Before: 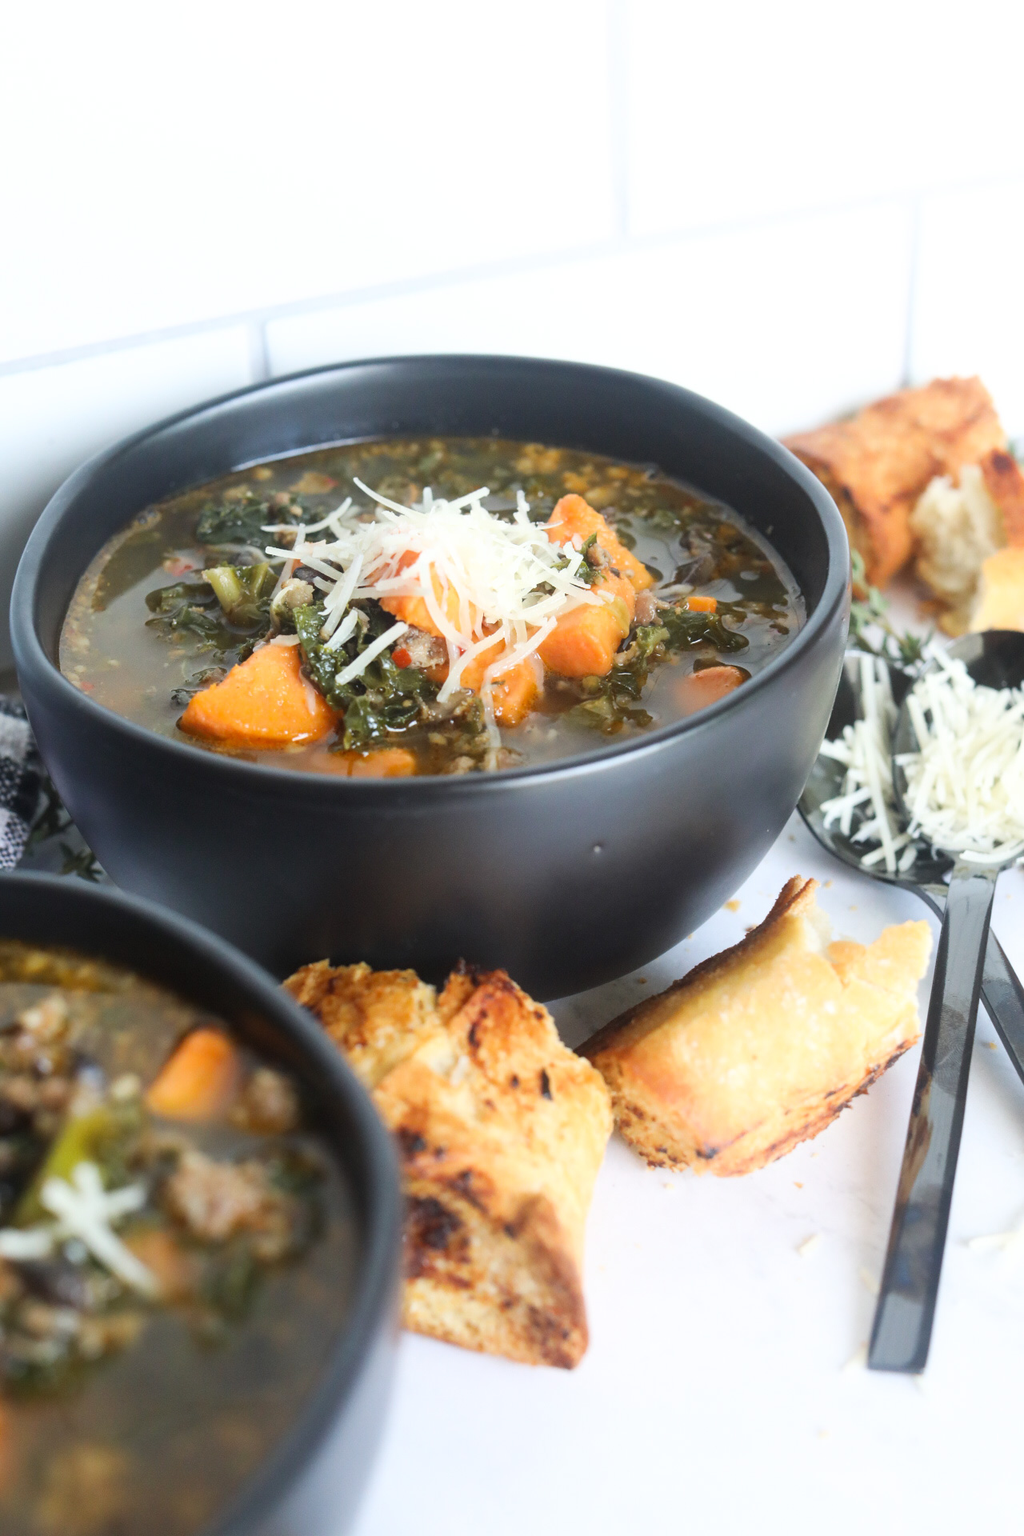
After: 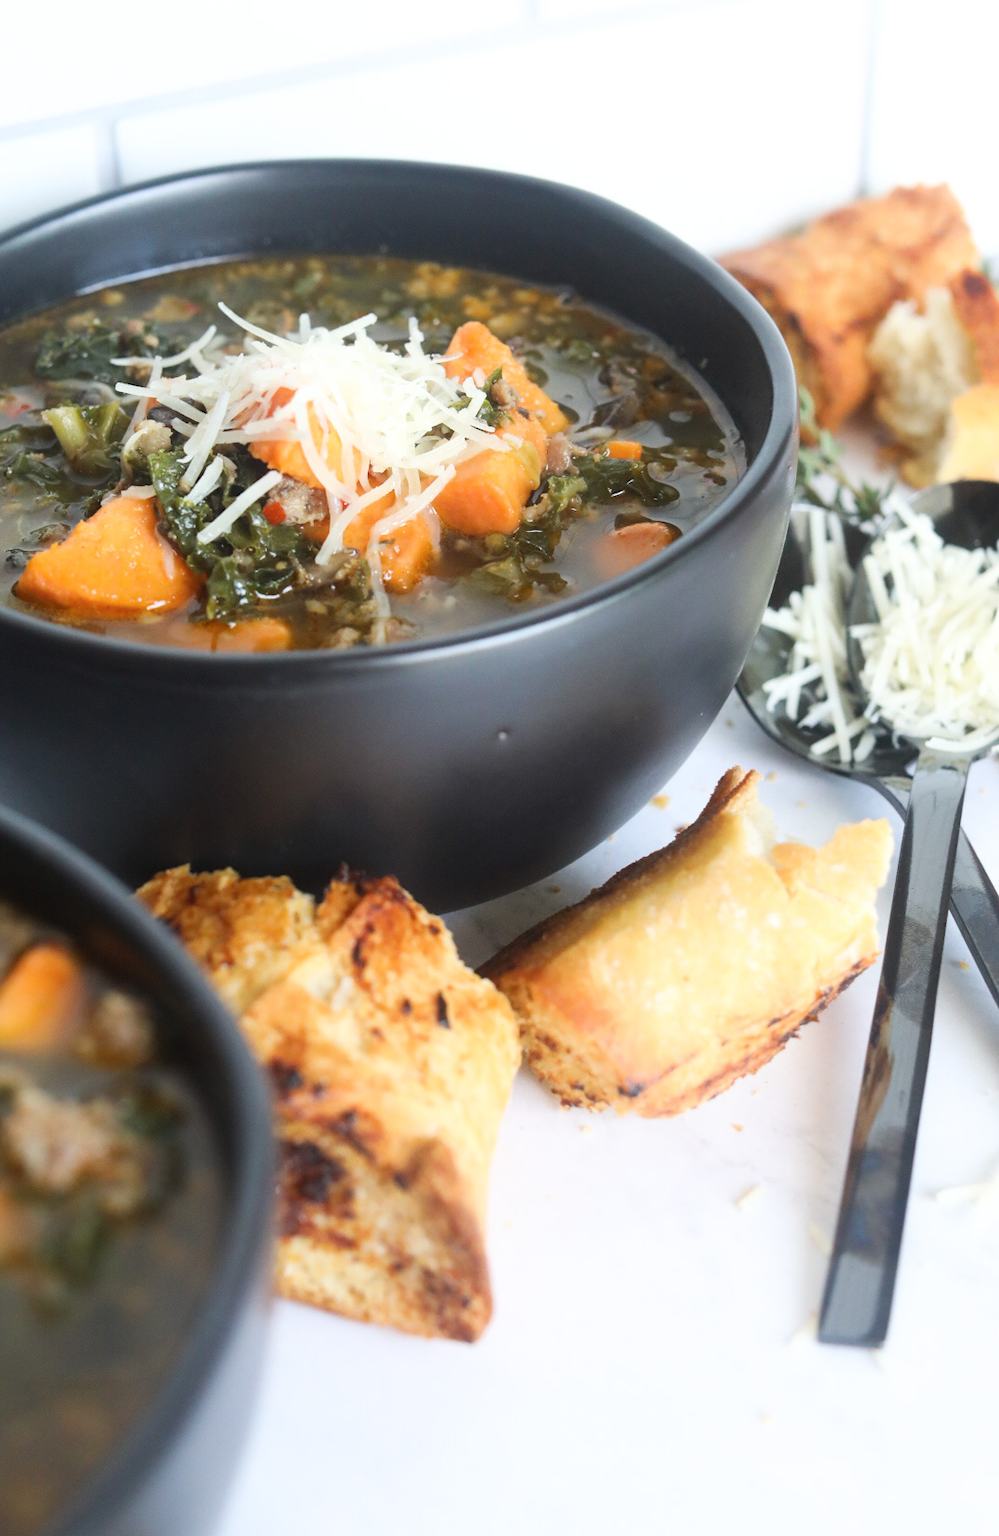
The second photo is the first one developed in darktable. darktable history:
crop: left 16.315%, top 14.246%
color balance rgb: on, module defaults
